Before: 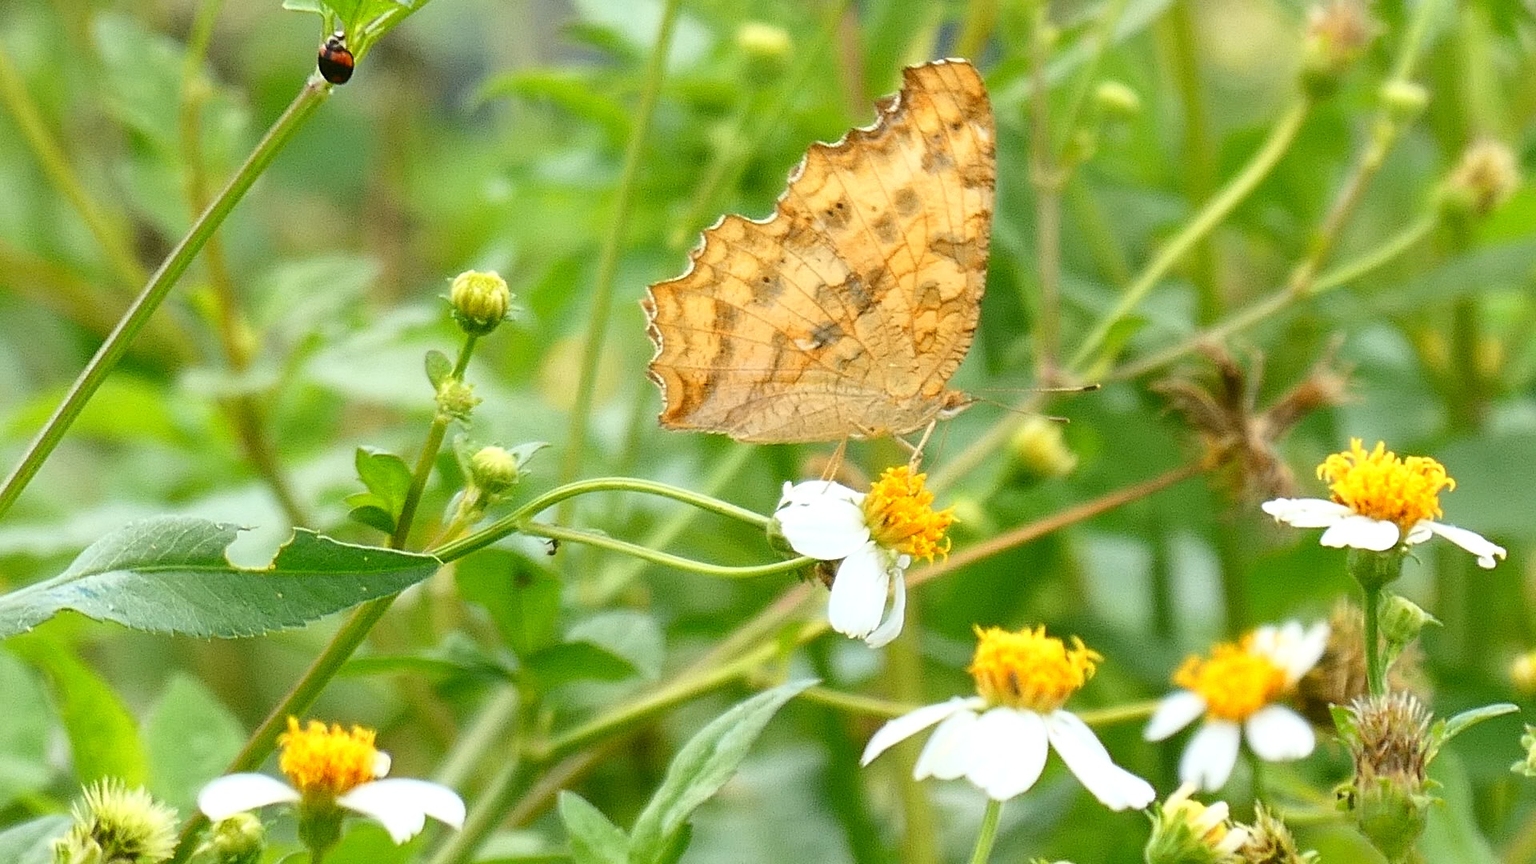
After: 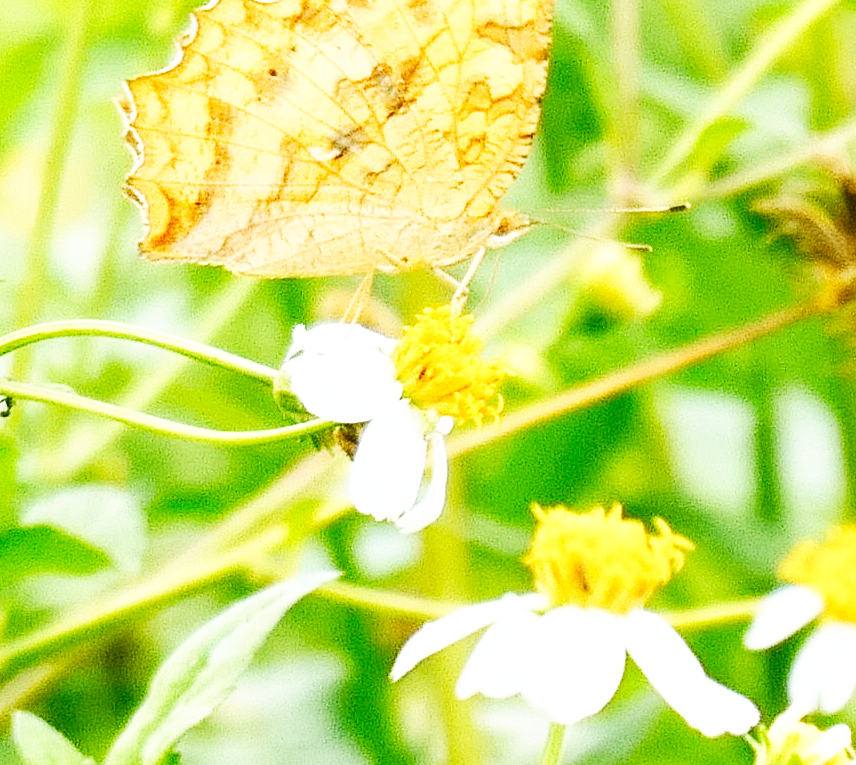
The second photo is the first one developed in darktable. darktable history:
crop: left 35.68%, top 25.737%, right 19.719%, bottom 3.349%
base curve: curves: ch0 [(0, 0) (0.007, 0.004) (0.027, 0.03) (0.046, 0.07) (0.207, 0.54) (0.442, 0.872) (0.673, 0.972) (1, 1)], preserve colors none
